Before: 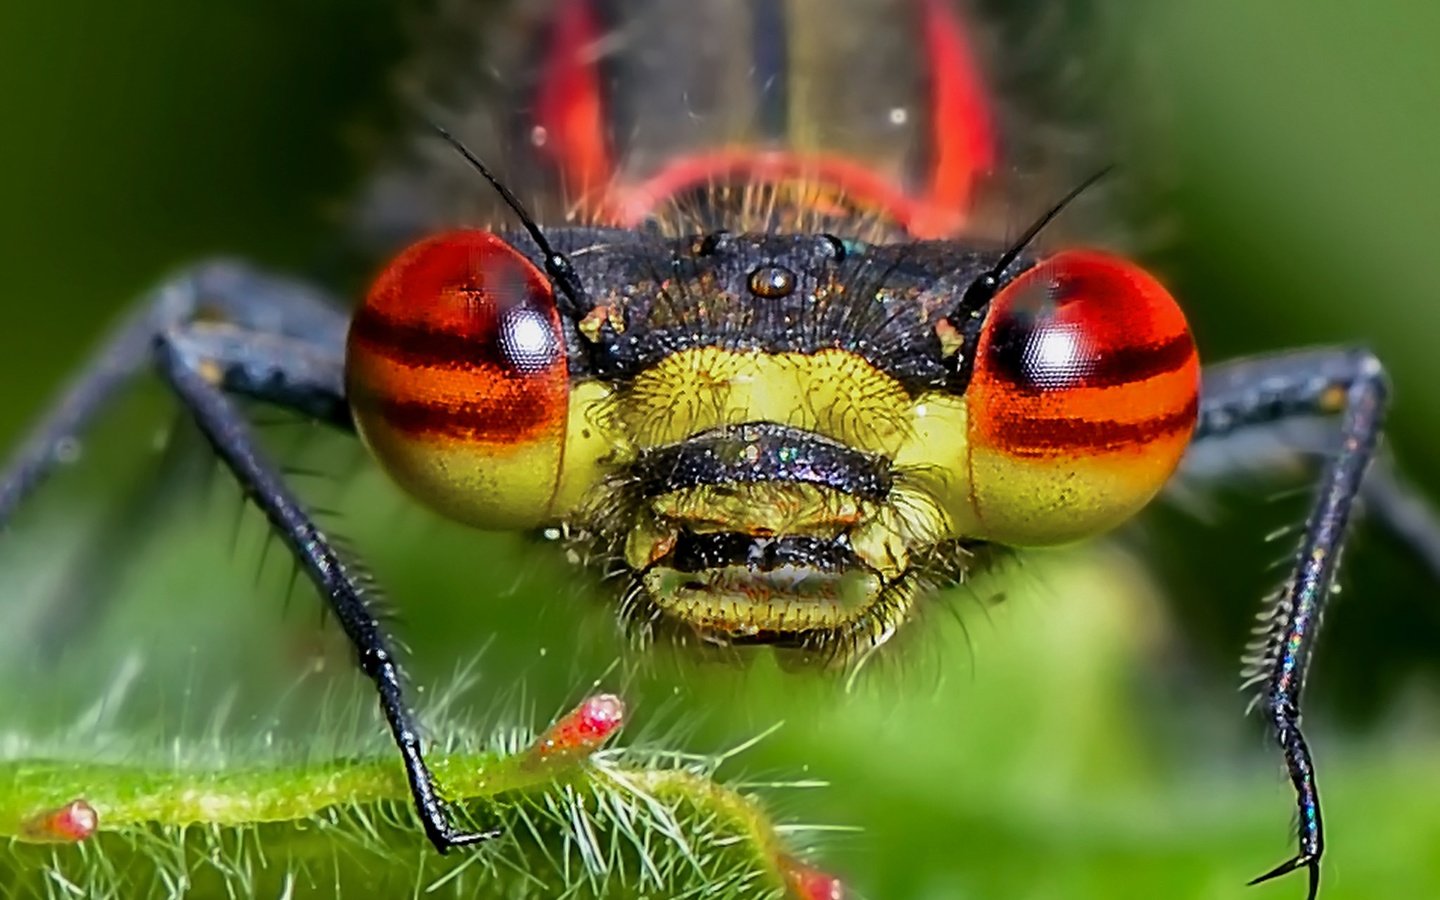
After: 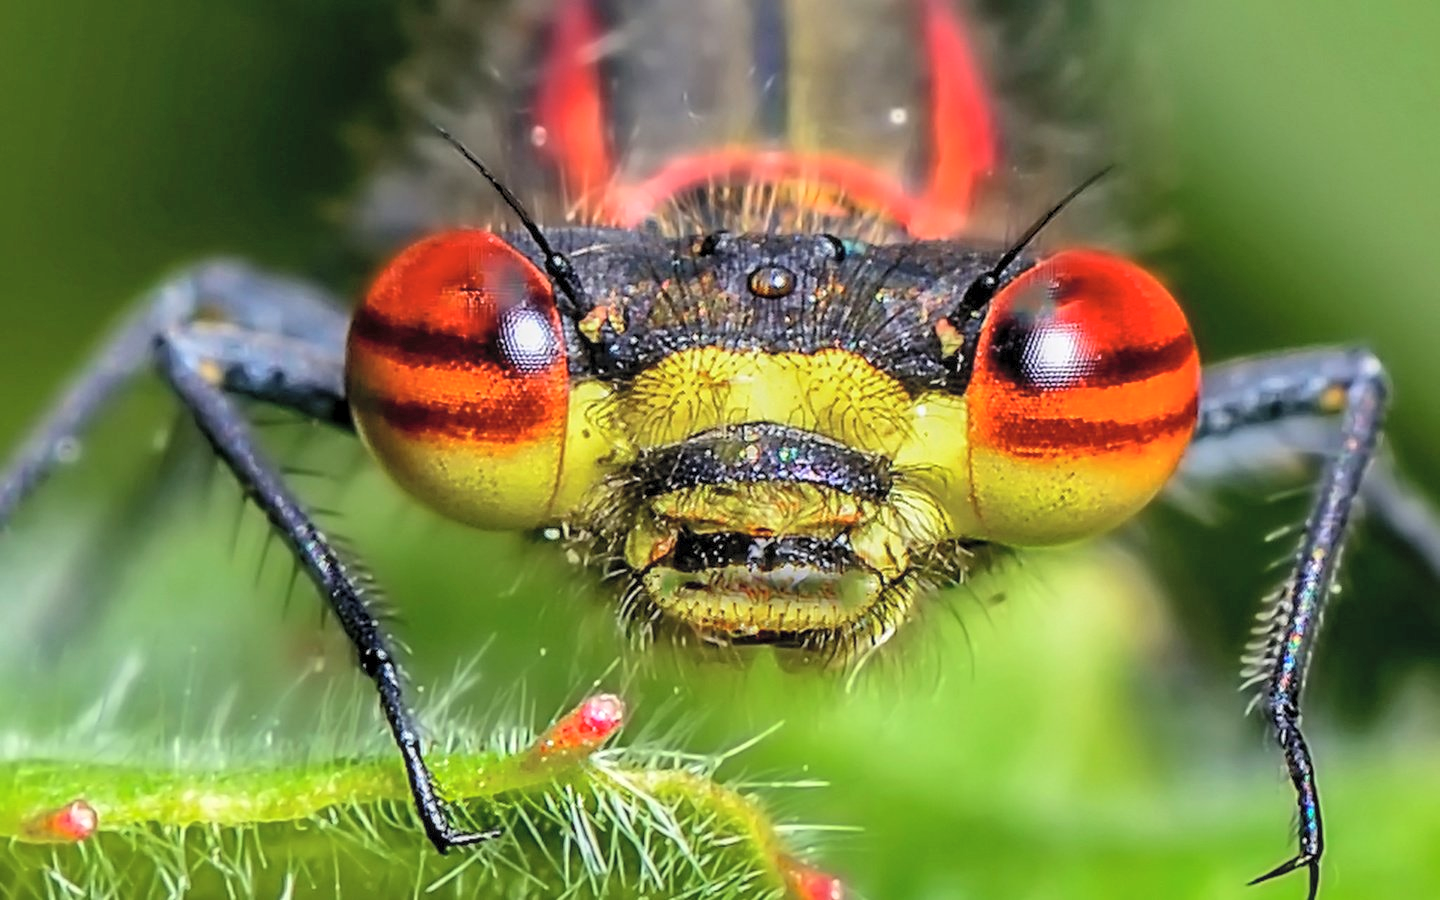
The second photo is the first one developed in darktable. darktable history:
exposure: exposure -0.116 EV, compensate exposure bias true, compensate highlight preservation false
local contrast: on, module defaults
contrast brightness saturation: contrast 0.1, brightness 0.3, saturation 0.14
